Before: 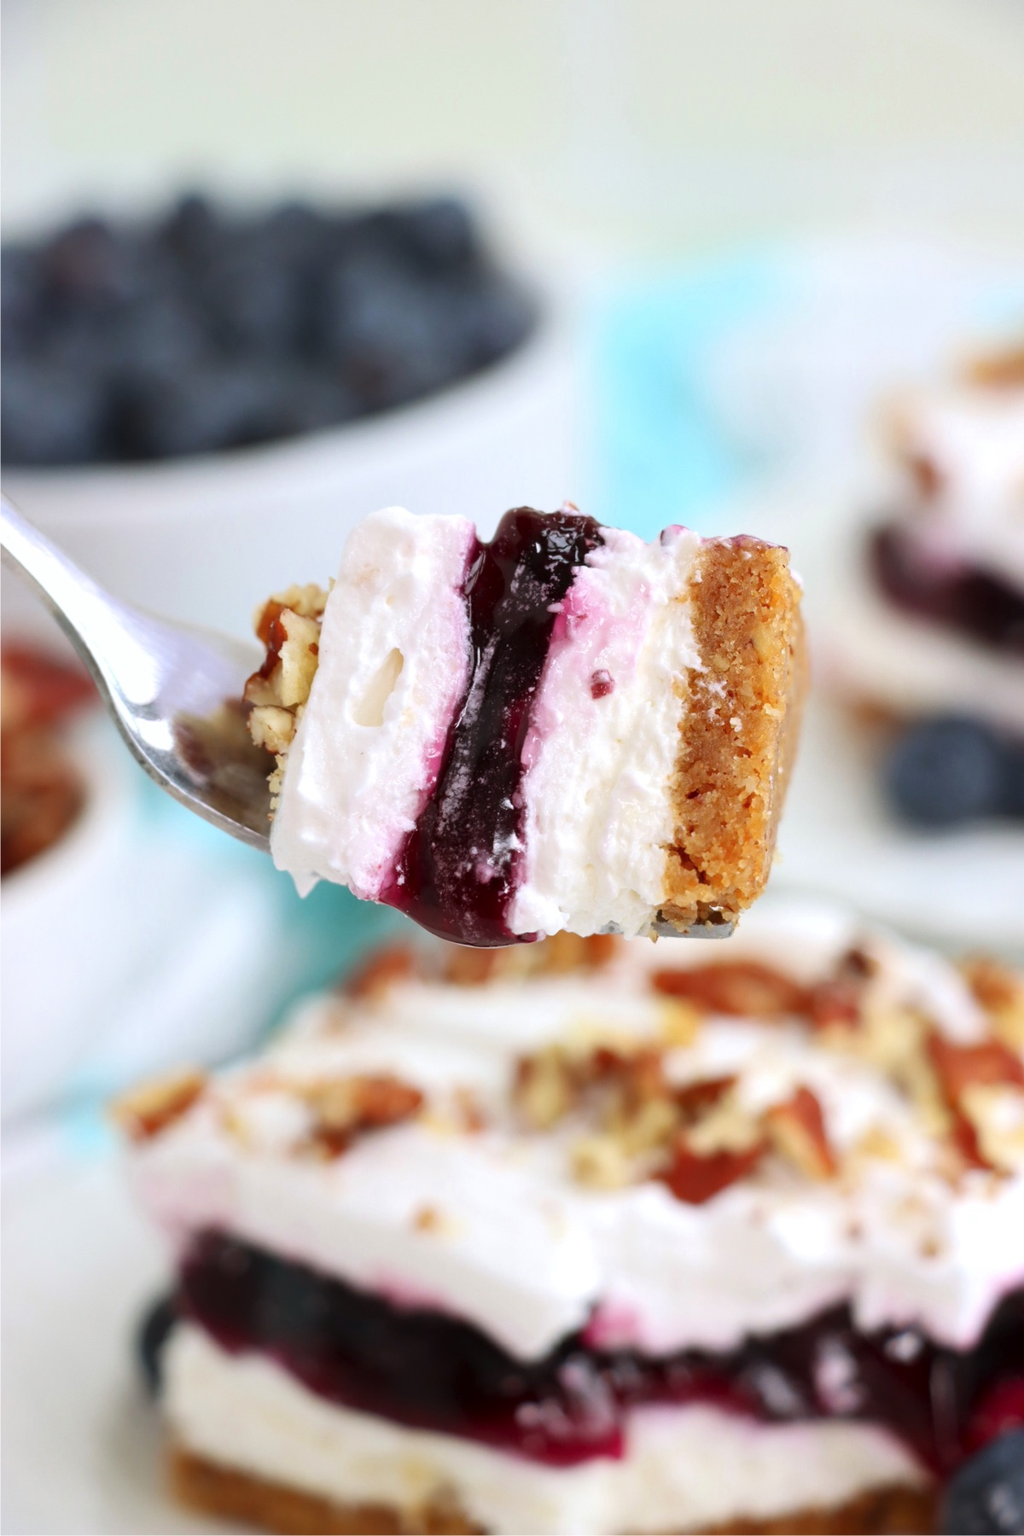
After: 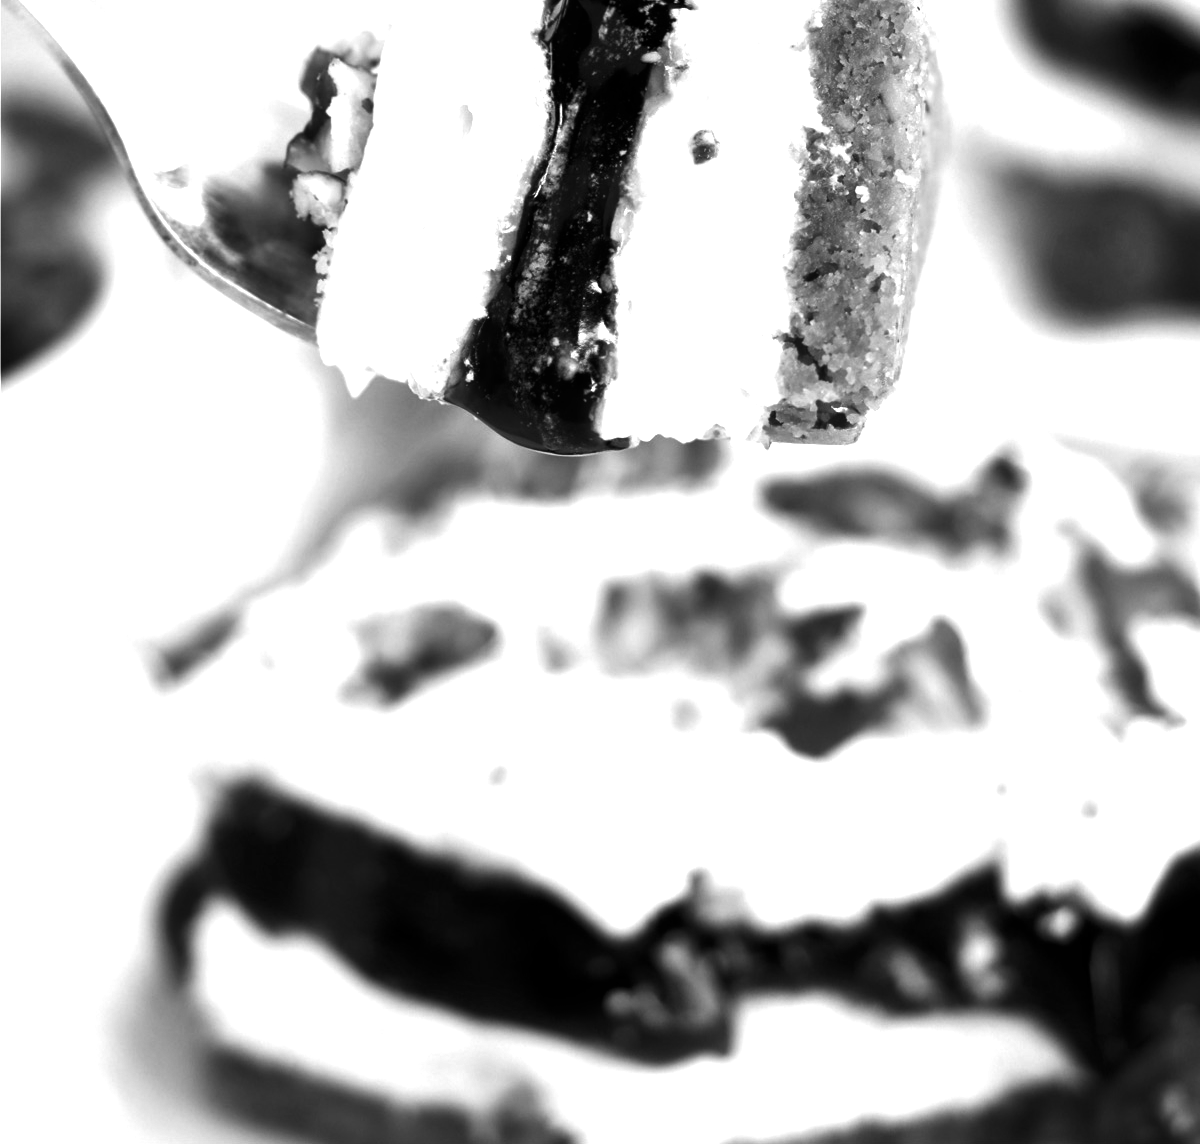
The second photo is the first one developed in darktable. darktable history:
monochrome: on, module defaults
crop and rotate: top 36.435%
contrast brightness saturation: brightness -0.25, saturation 0.2
color balance rgb: linear chroma grading › global chroma 9%, perceptual saturation grading › global saturation 36%, perceptual saturation grading › shadows 35%, perceptual brilliance grading › global brilliance 21.21%, perceptual brilliance grading › shadows -35%, global vibrance 21.21%
